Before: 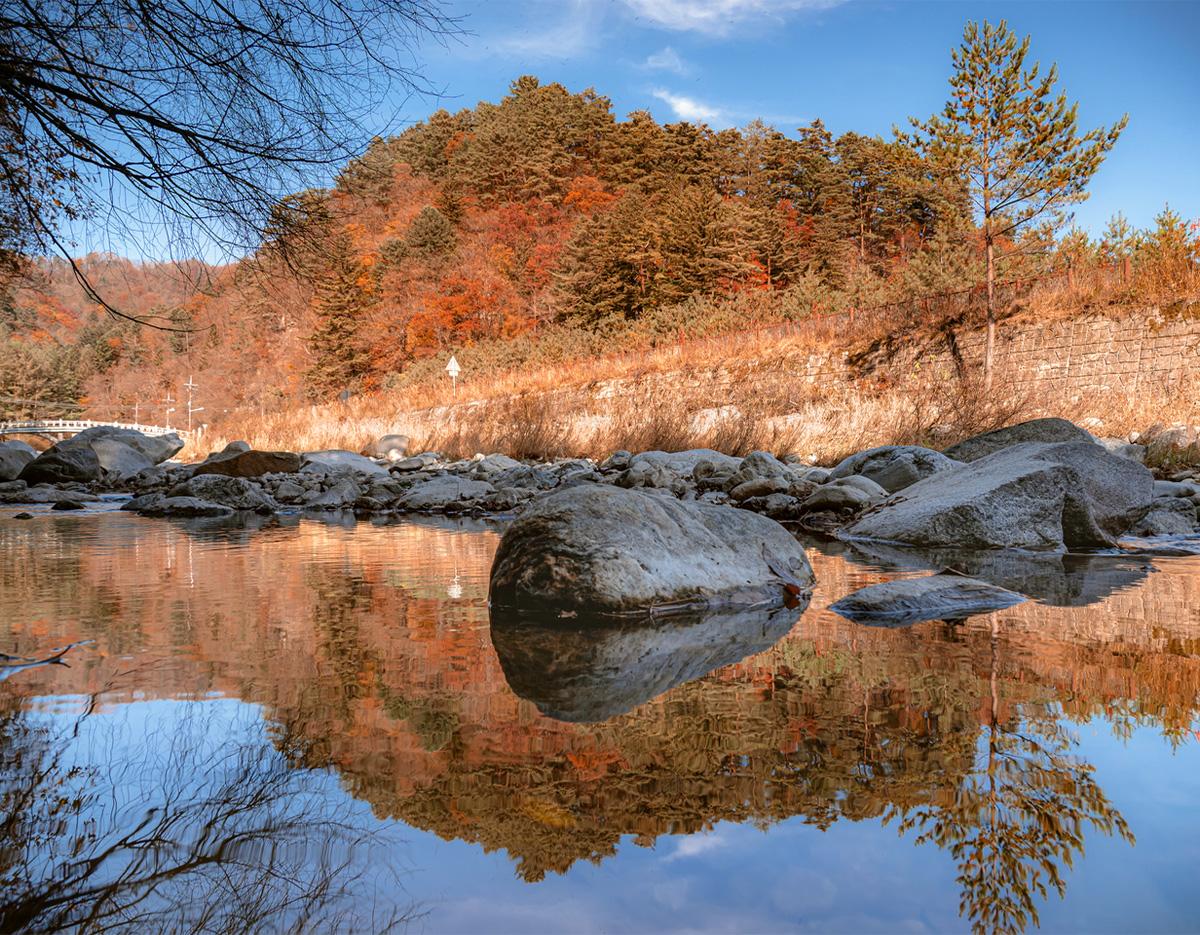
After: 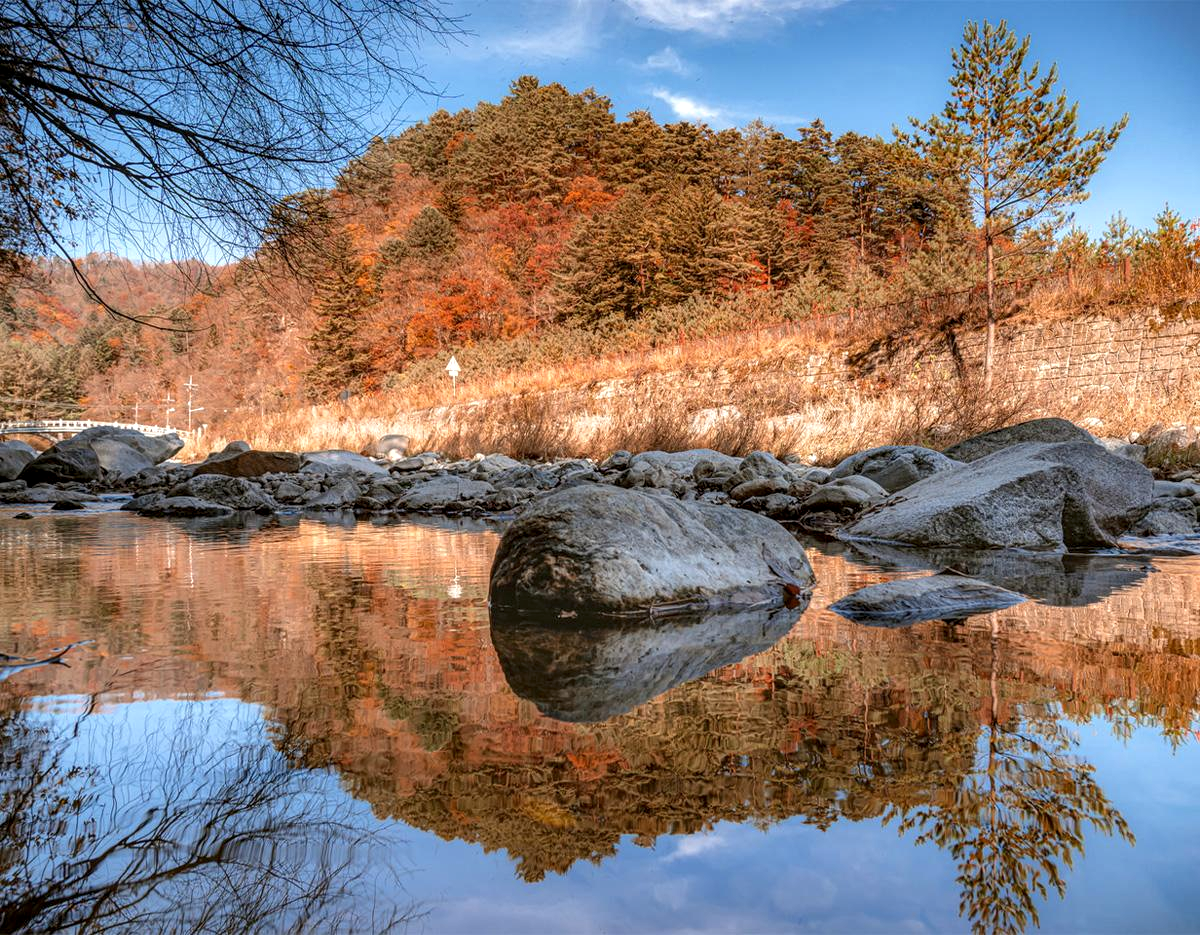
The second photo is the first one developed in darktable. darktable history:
local contrast: on, module defaults
exposure: exposure 0.131 EV, compensate highlight preservation false
tone equalizer: on, module defaults
shadows and highlights: low approximation 0.01, soften with gaussian
white balance: emerald 1
